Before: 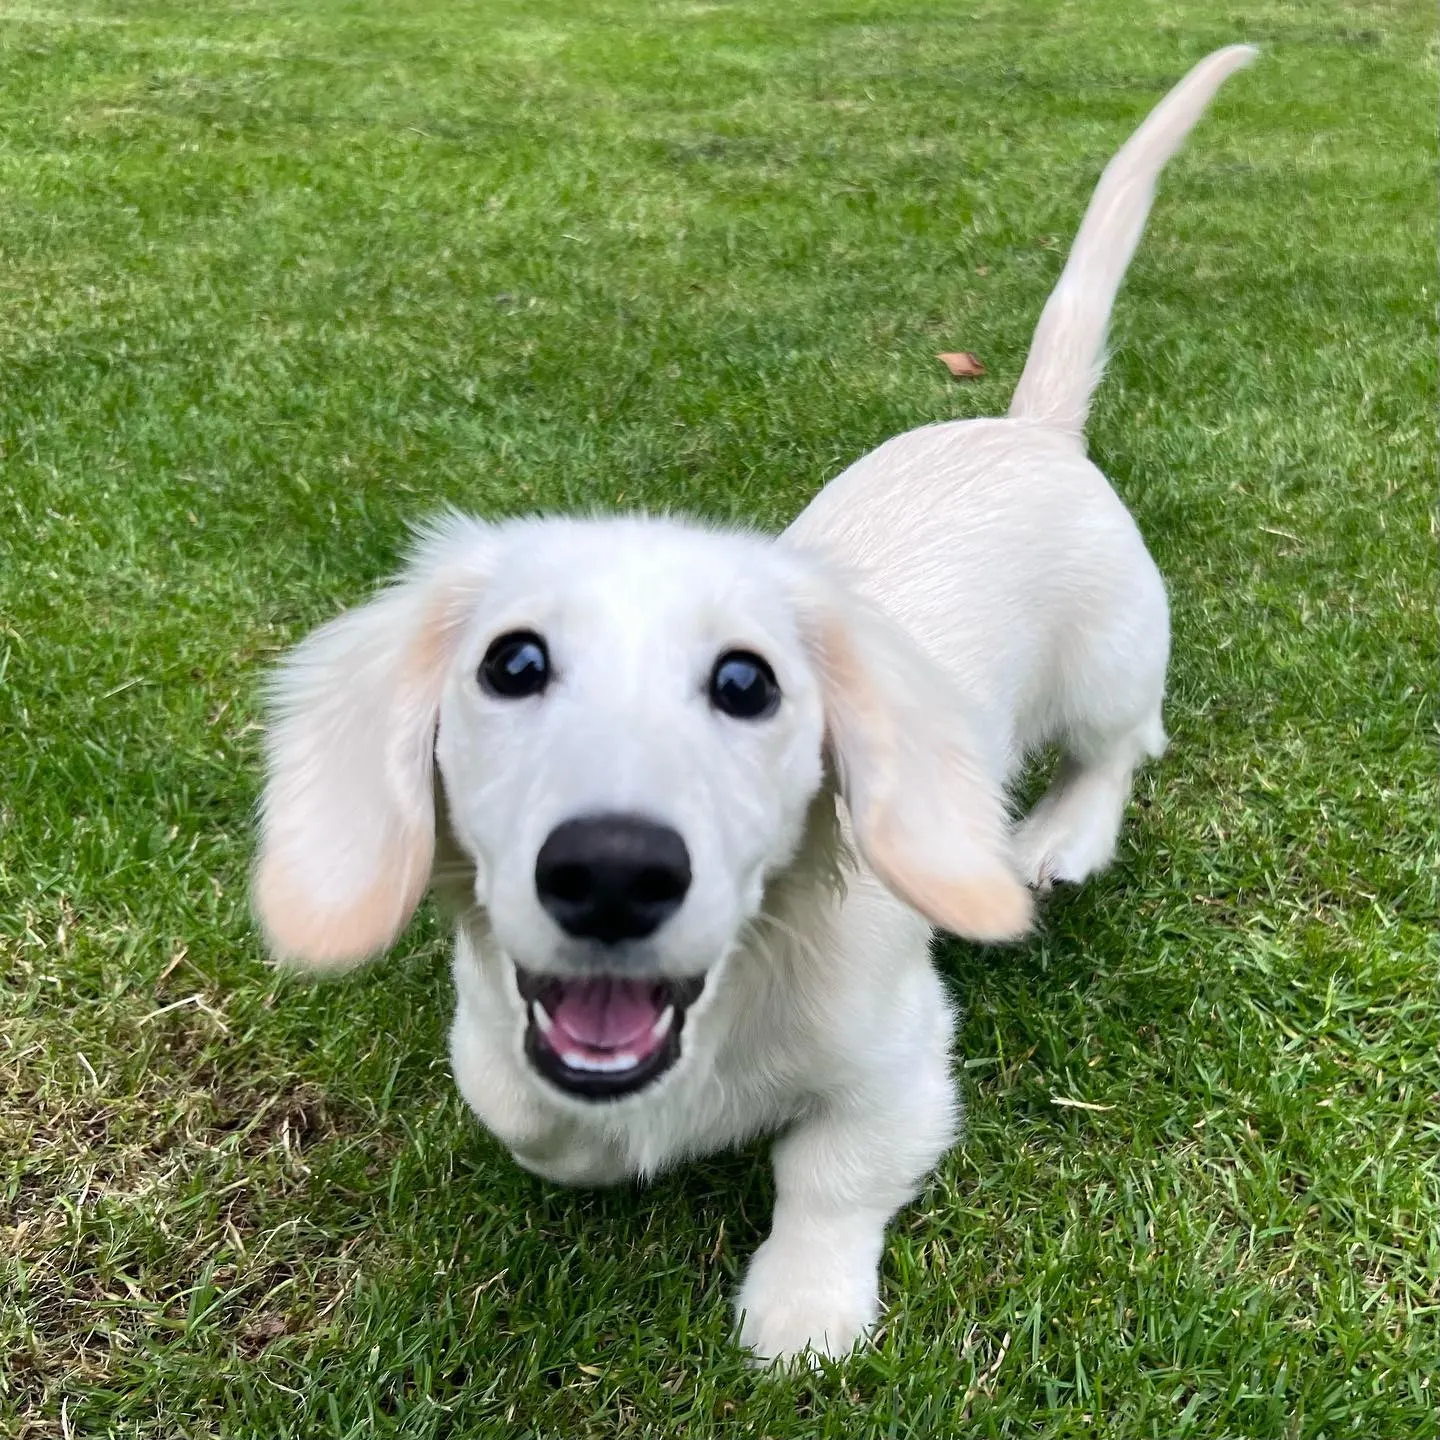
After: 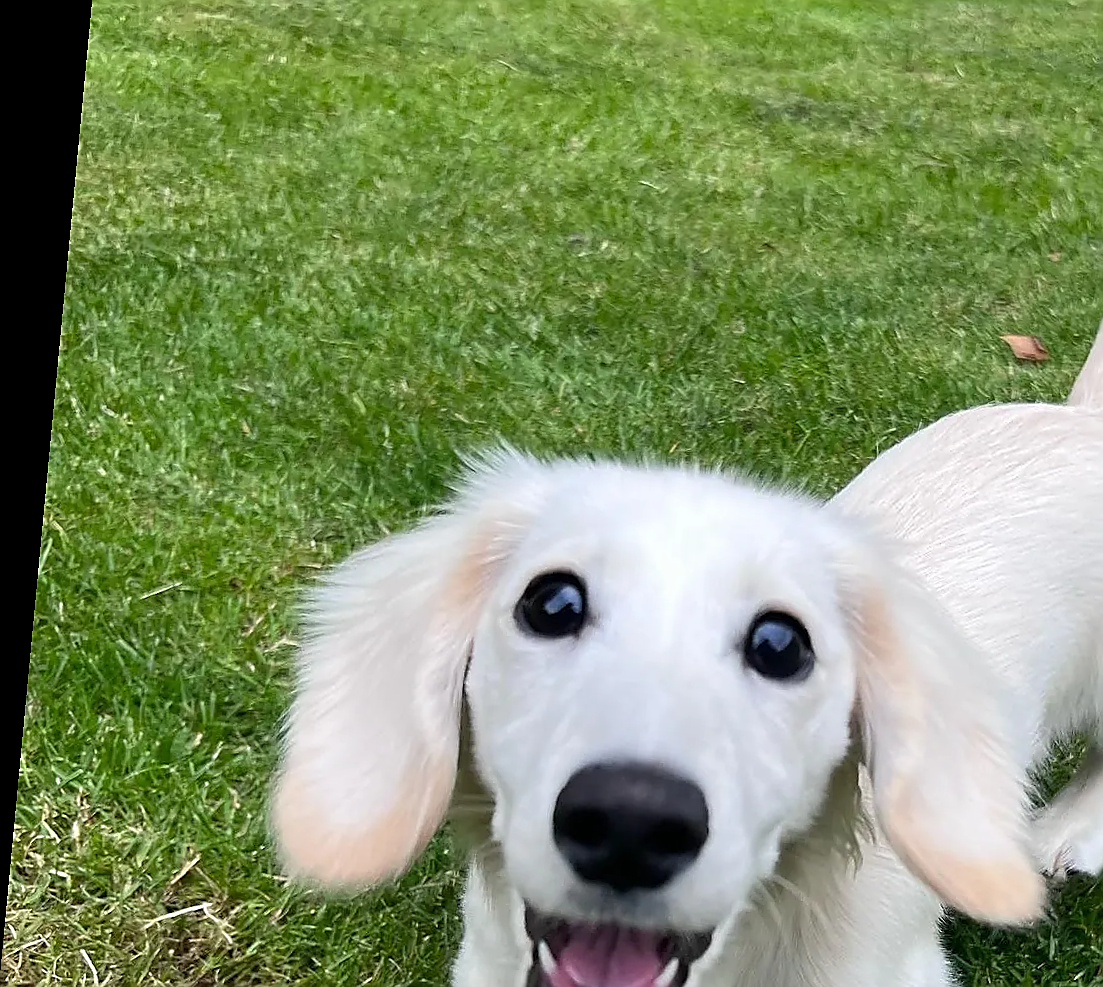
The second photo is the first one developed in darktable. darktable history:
sharpen: radius 1.367, amount 1.246, threshold 0.611
crop and rotate: angle -5.4°, left 2.095%, top 6.74%, right 27.612%, bottom 30.298%
